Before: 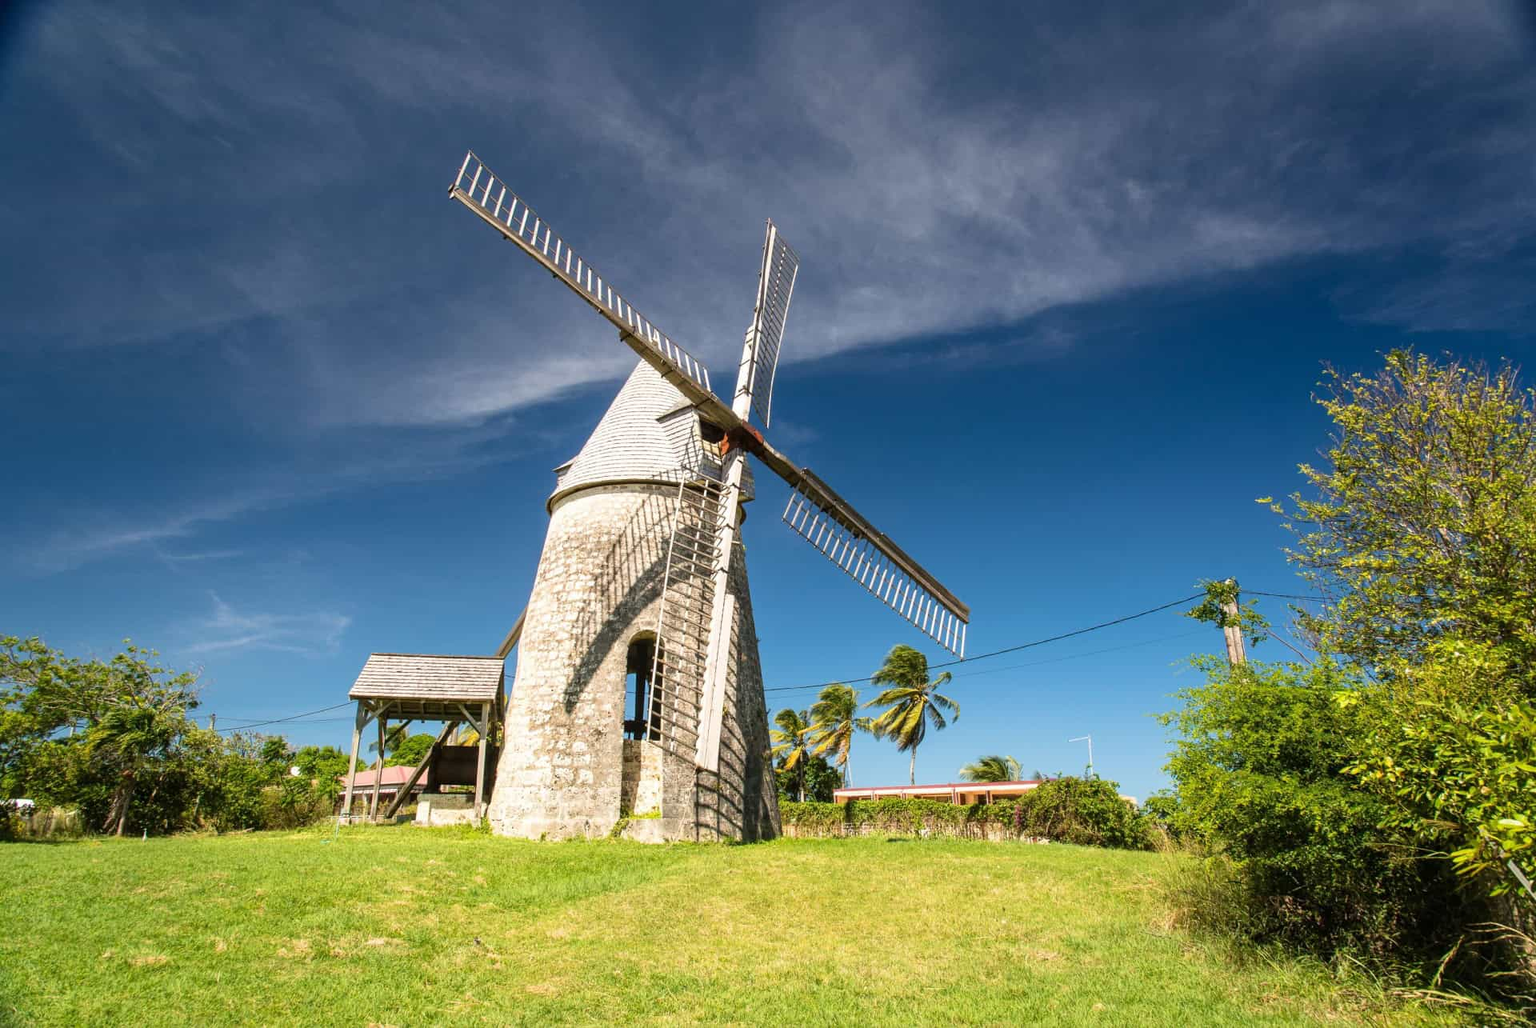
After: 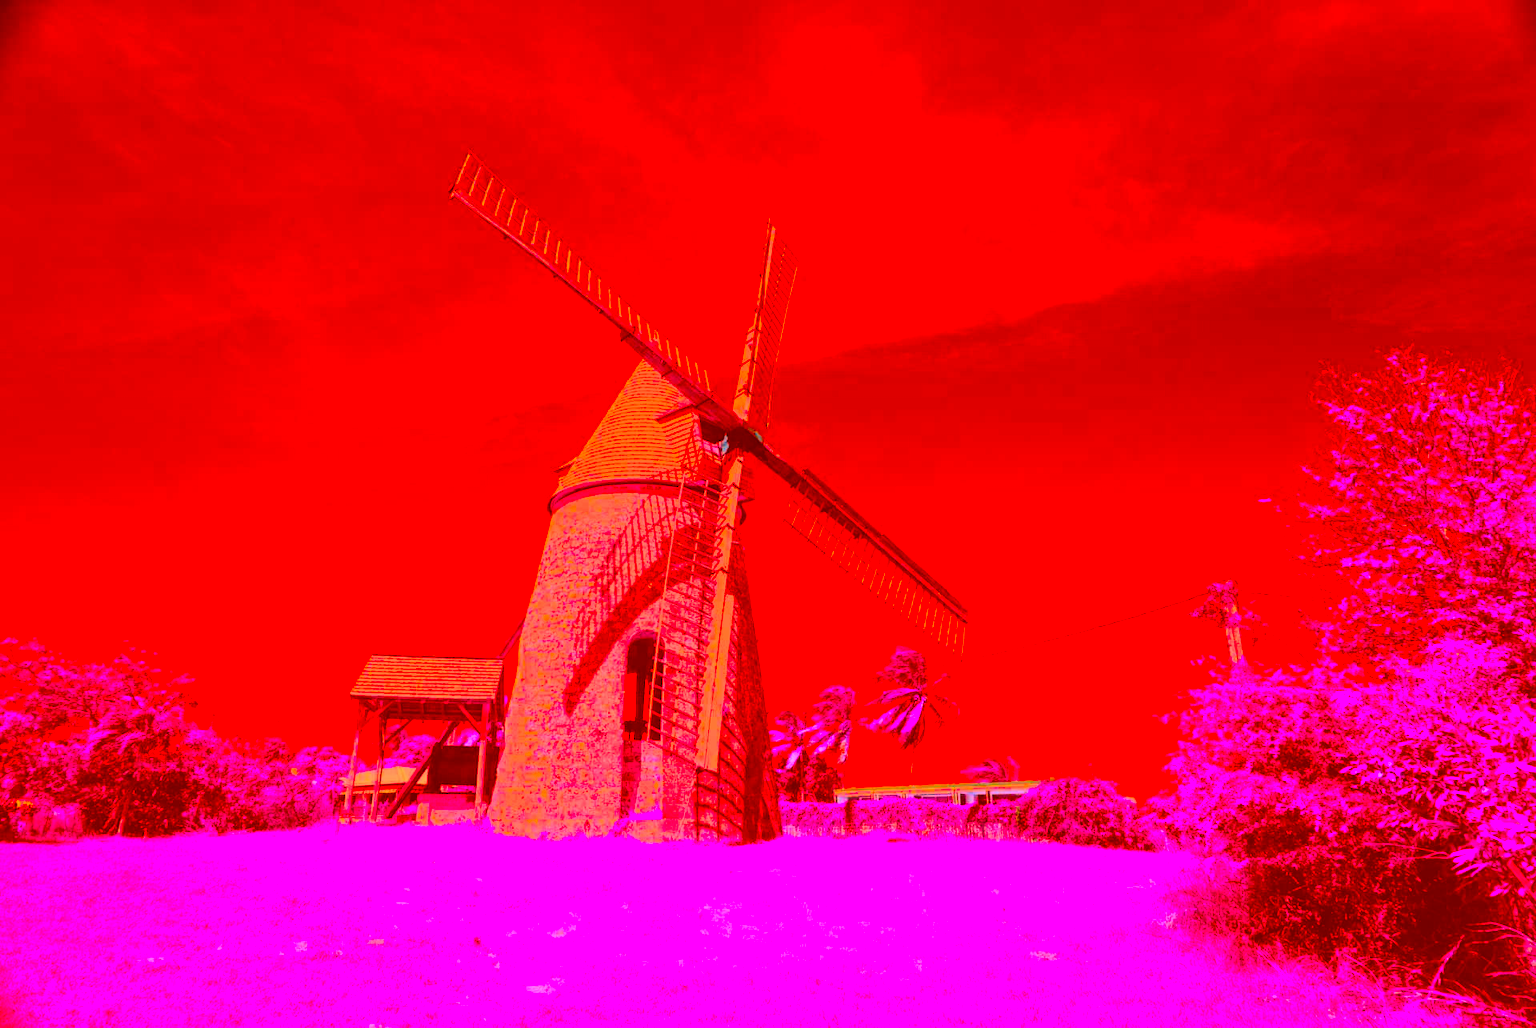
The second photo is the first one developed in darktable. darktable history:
color correction: highlights a* -39.09, highlights b* -39.72, shadows a* -39.88, shadows b* -39.2, saturation -2.95
